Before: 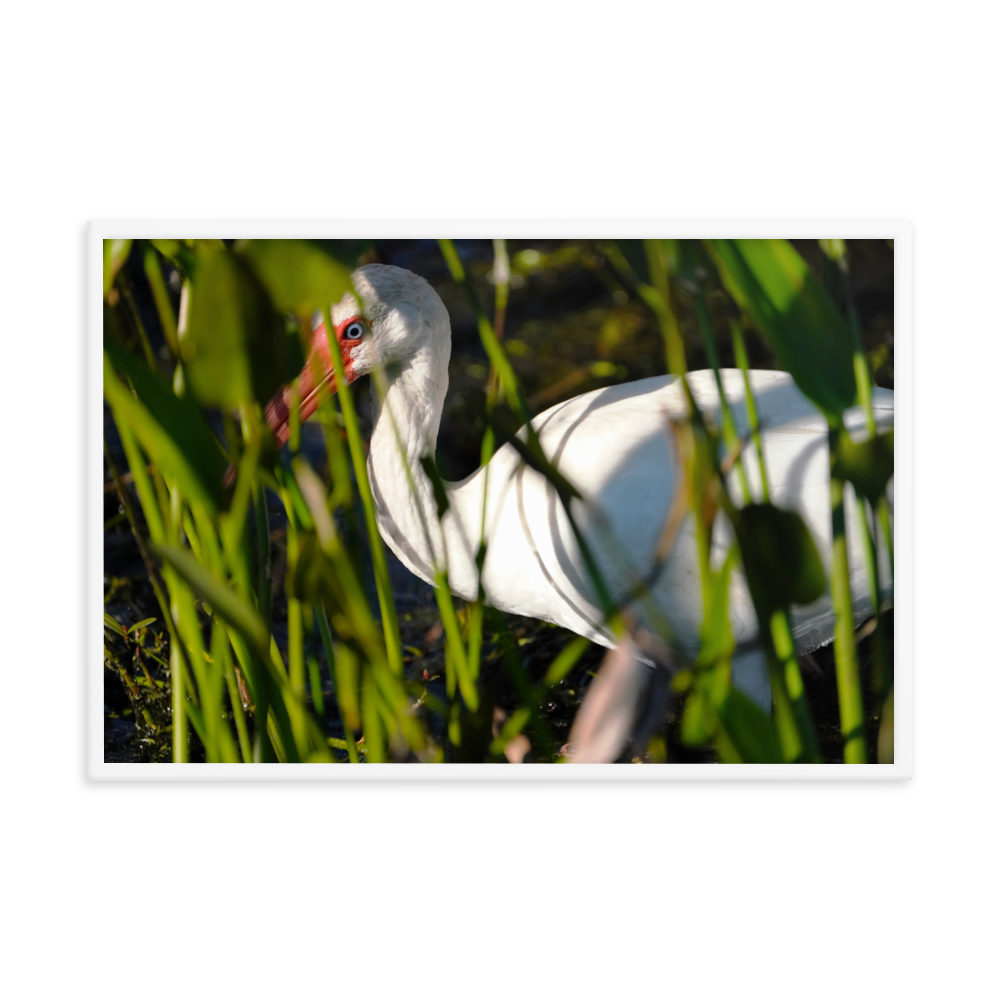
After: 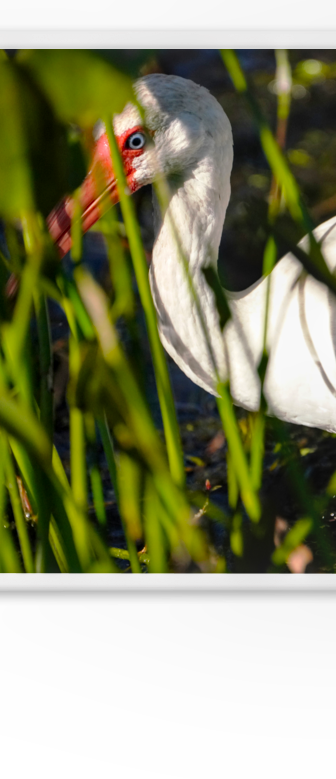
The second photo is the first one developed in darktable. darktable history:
shadows and highlights: white point adjustment 0.155, highlights -69.61, highlights color adjustment 77.7%, soften with gaussian
local contrast: on, module defaults
crop and rotate: left 21.859%, top 19.067%, right 44.482%, bottom 2.977%
contrast brightness saturation: saturation 0.176
